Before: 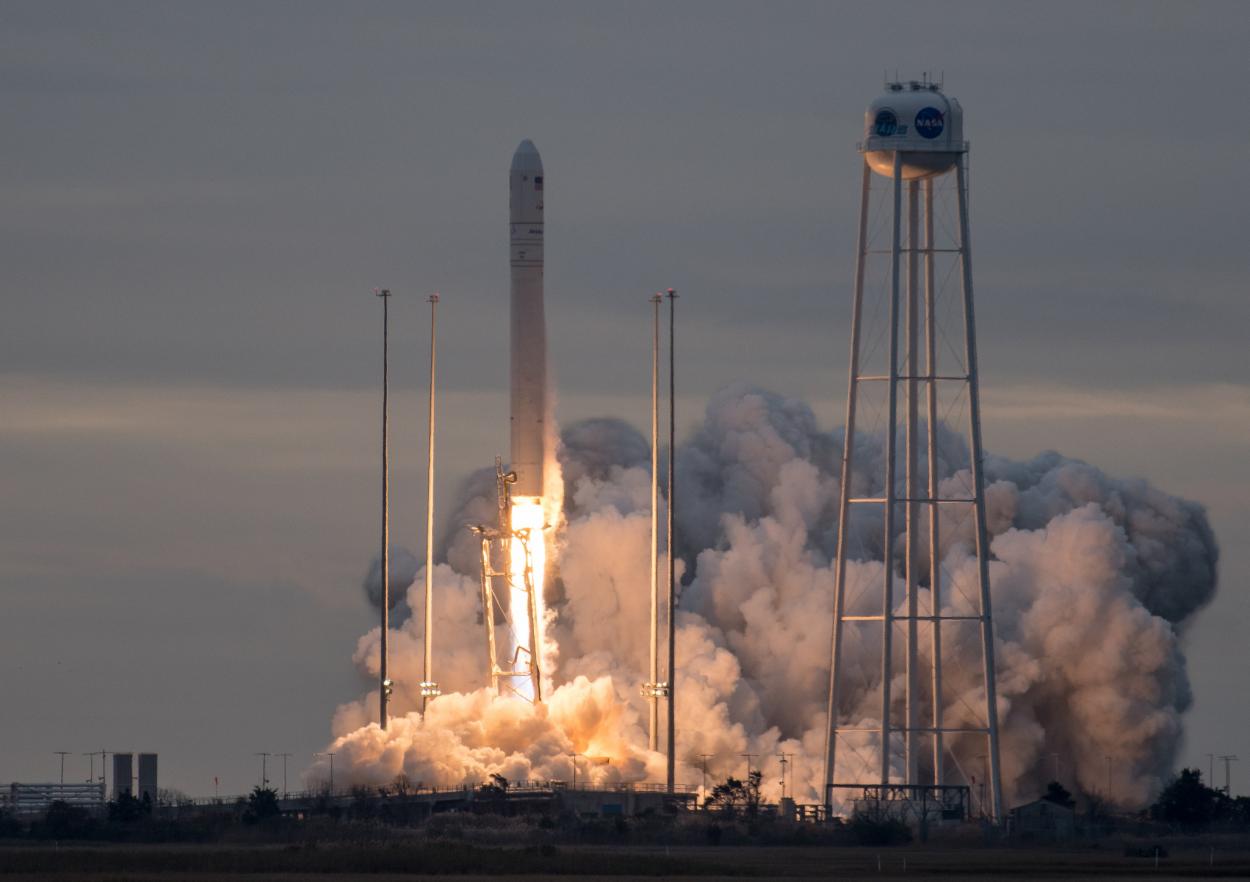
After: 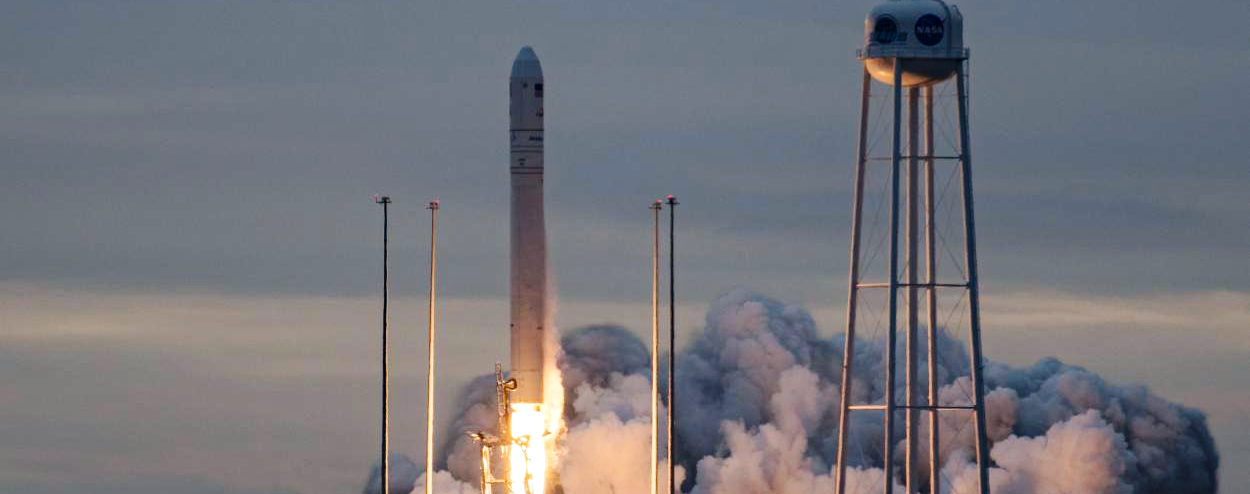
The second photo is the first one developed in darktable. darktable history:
crop and rotate: top 10.605%, bottom 33.274%
base curve: curves: ch0 [(0, 0) (0.036, 0.025) (0.121, 0.166) (0.206, 0.329) (0.605, 0.79) (1, 1)], preserve colors none
shadows and highlights: shadows 20.55, highlights -20.99, soften with gaussian
haze removal: compatibility mode true, adaptive false
